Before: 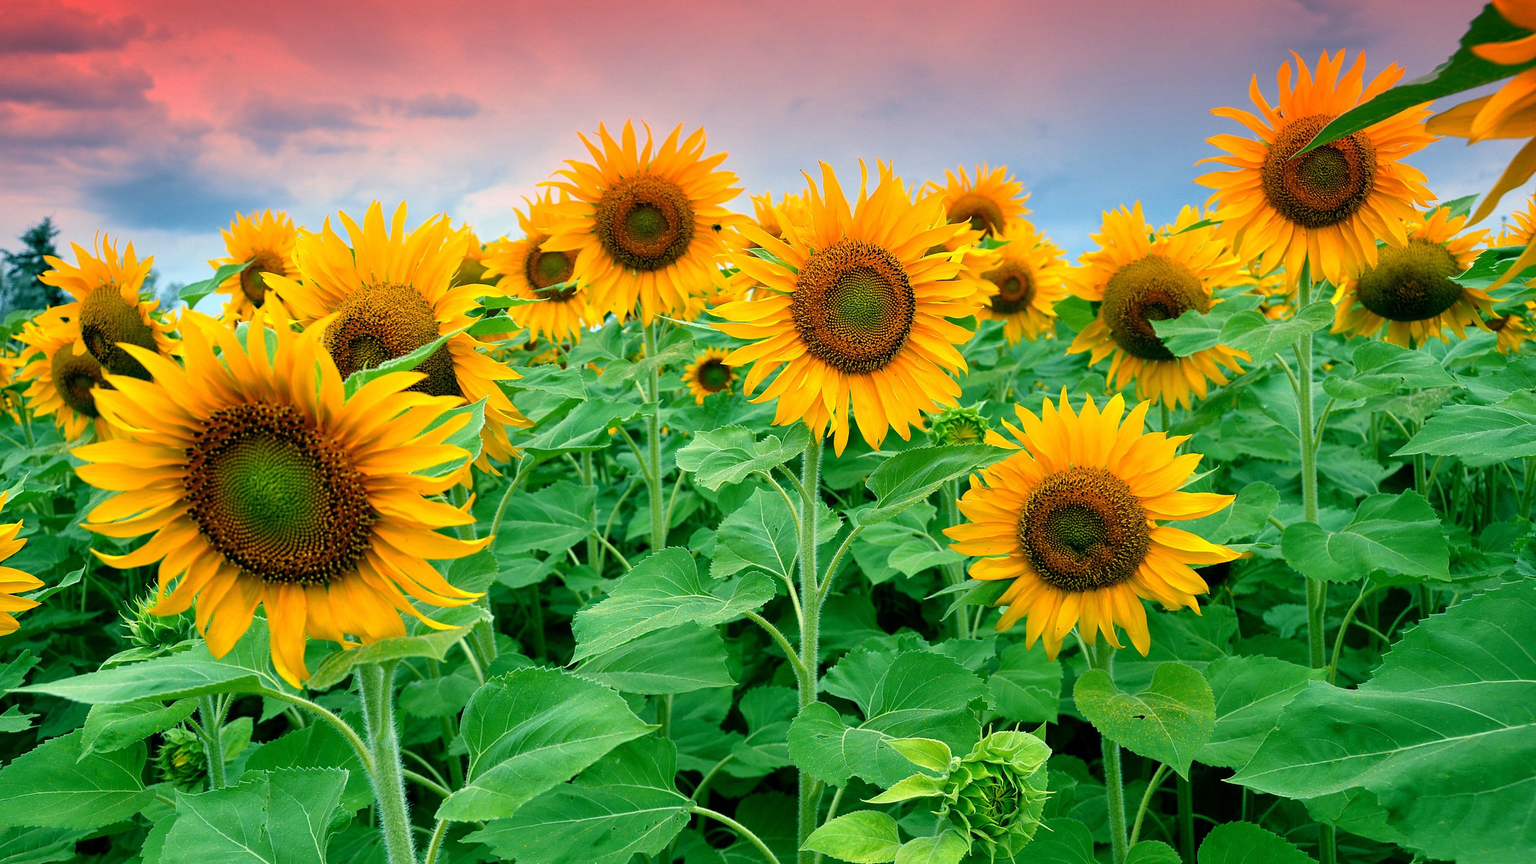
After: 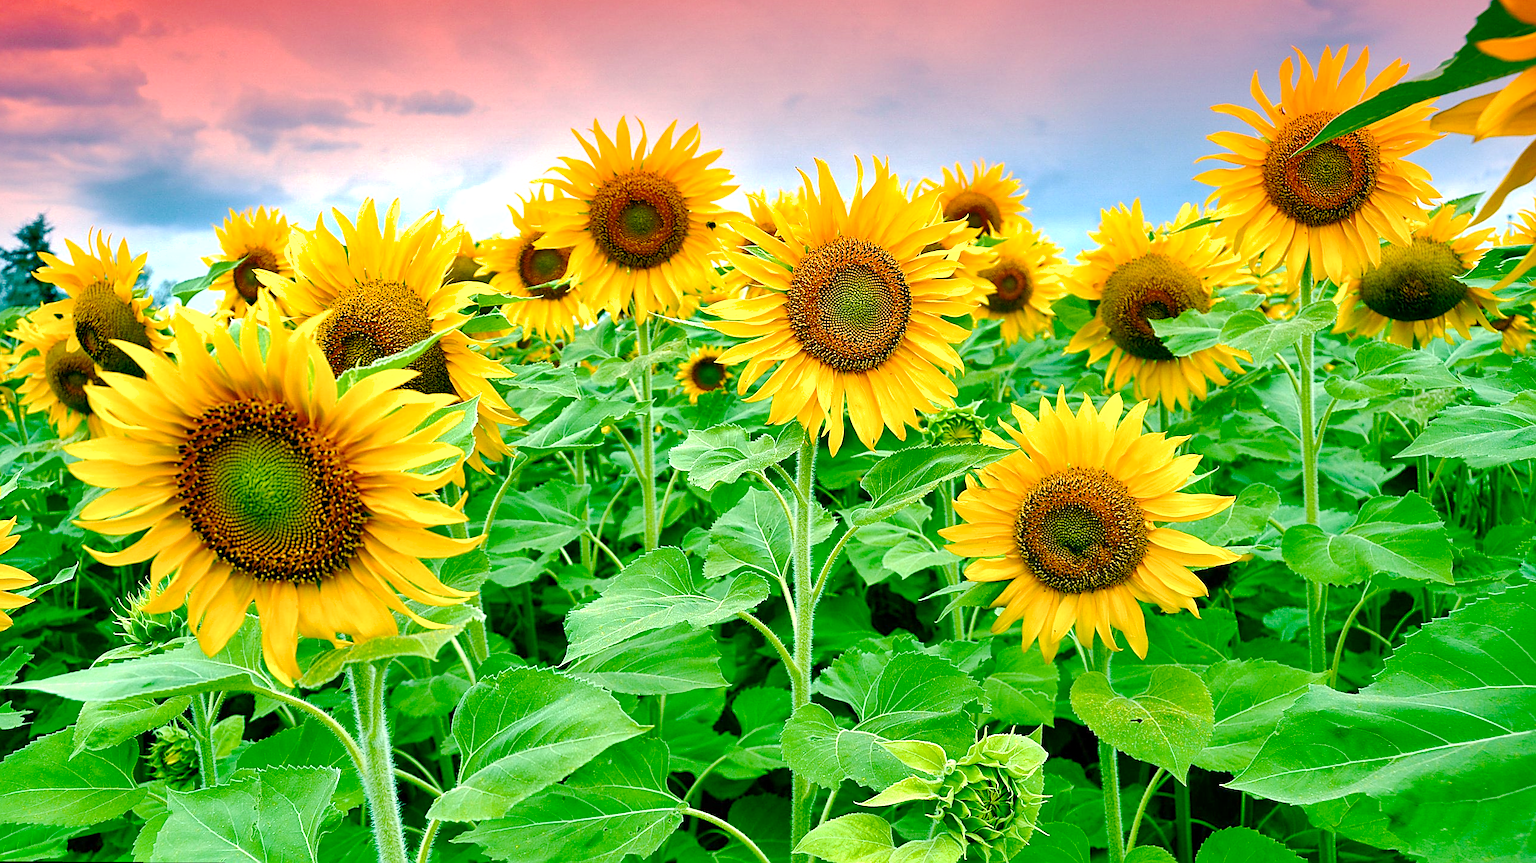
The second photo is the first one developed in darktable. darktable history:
rotate and perspective: rotation 0.192°, lens shift (horizontal) -0.015, crop left 0.005, crop right 0.996, crop top 0.006, crop bottom 0.99
color balance rgb: linear chroma grading › shadows -2.2%, linear chroma grading › highlights -15%, linear chroma grading › global chroma -10%, linear chroma grading › mid-tones -10%, perceptual saturation grading › global saturation 45%, perceptual saturation grading › highlights -50%, perceptual saturation grading › shadows 30%, perceptual brilliance grading › global brilliance 18%, global vibrance 45%
shadows and highlights: shadows 60, soften with gaussian
base curve: curves: ch0 [(0, 0) (0.158, 0.273) (0.879, 0.895) (1, 1)], preserve colors none
sharpen: on, module defaults
